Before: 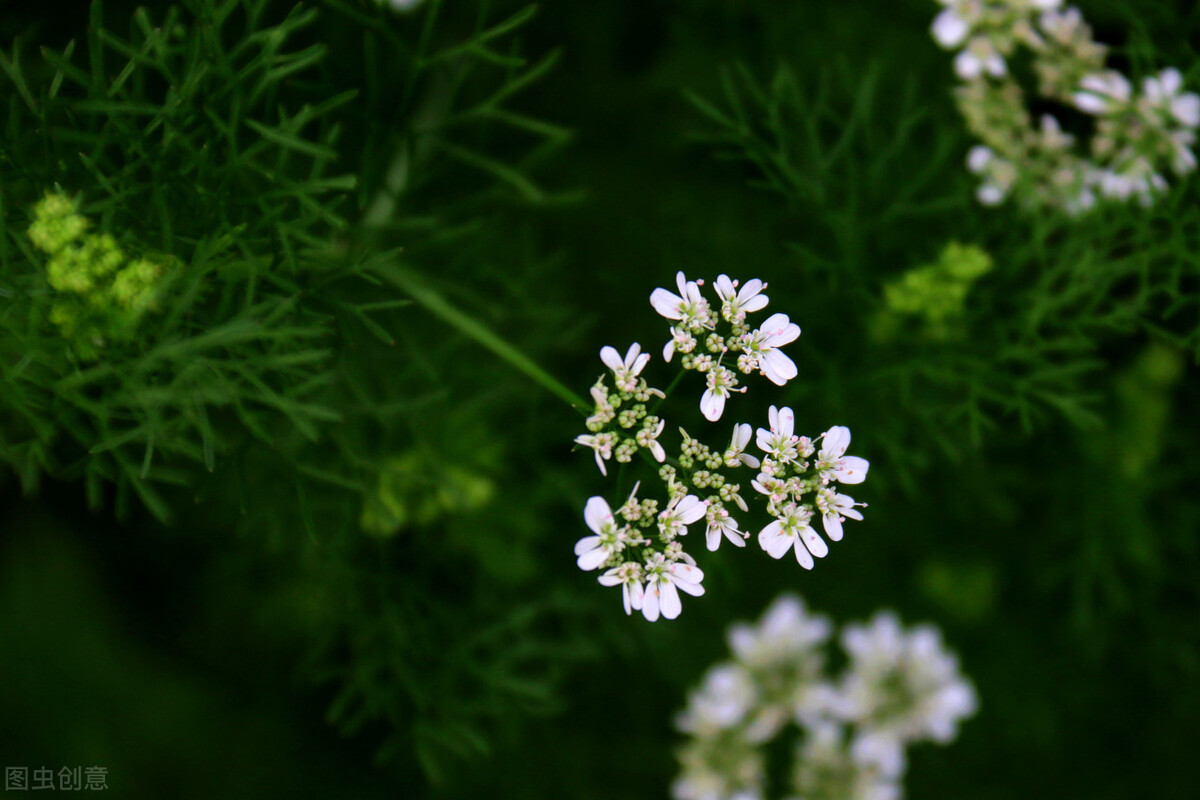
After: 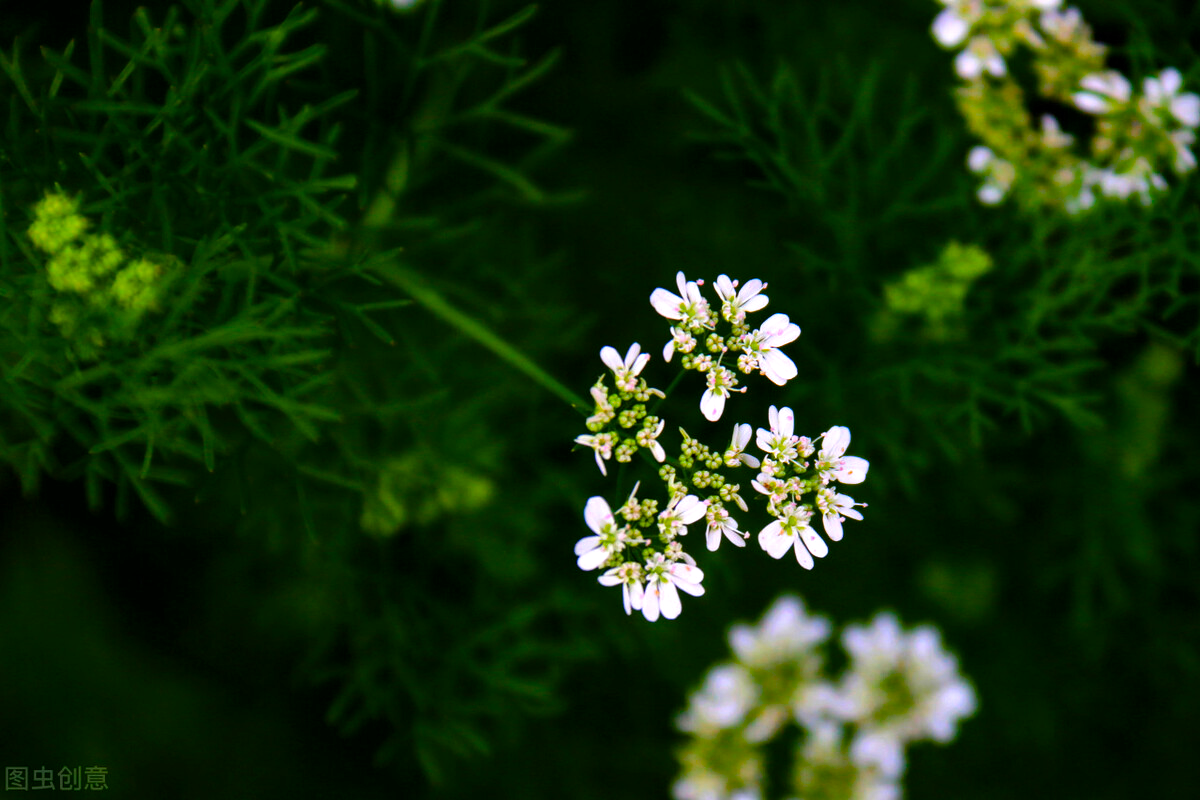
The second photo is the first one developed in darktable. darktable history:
color balance rgb: linear chroma grading › global chroma 15.221%, perceptual saturation grading › global saturation 36.074%, perceptual saturation grading › shadows 35.112%, perceptual brilliance grading › highlights 9.249%, perceptual brilliance grading › mid-tones 5.022%
